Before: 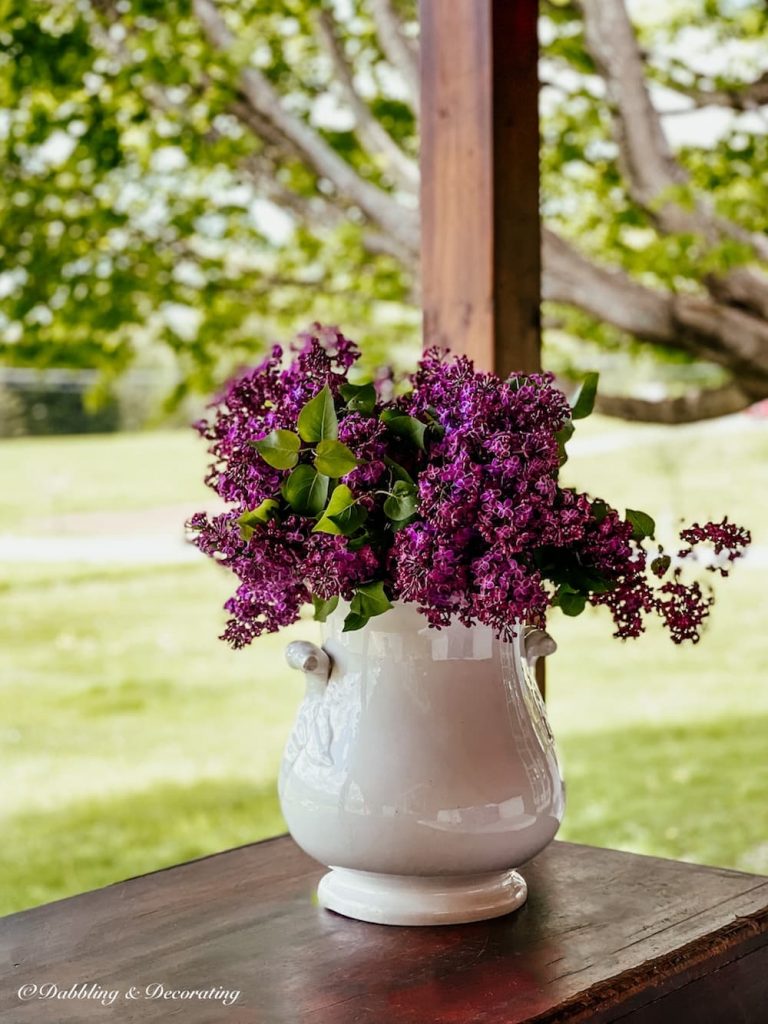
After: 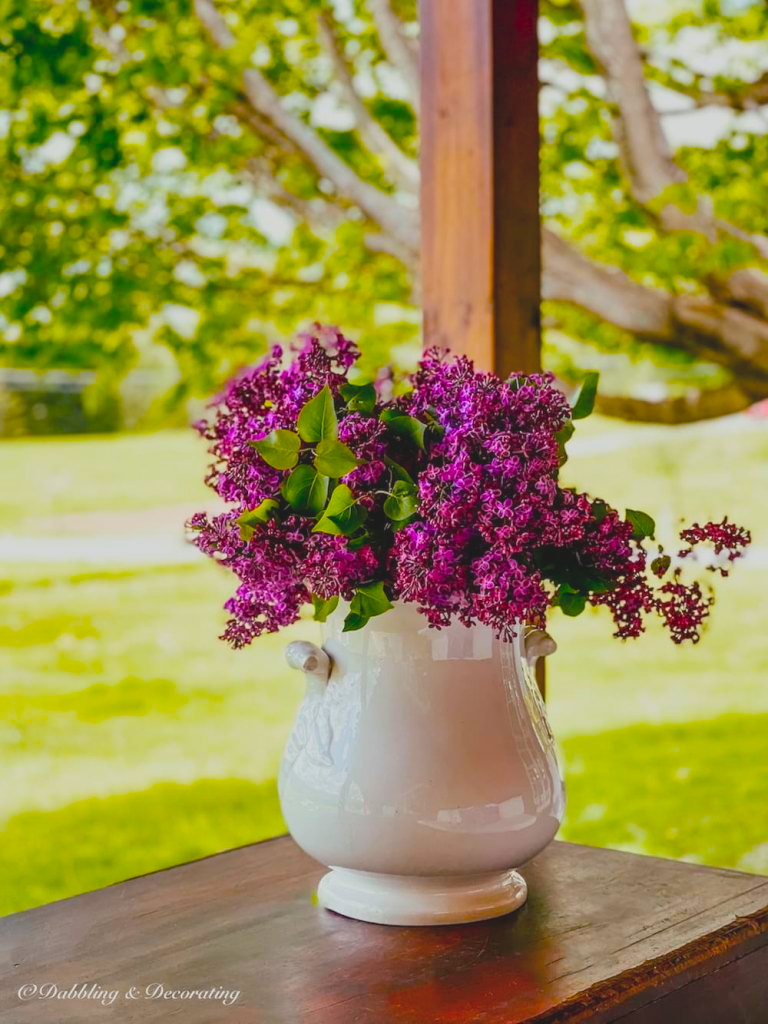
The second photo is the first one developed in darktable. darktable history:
contrast brightness saturation: contrast -0.15, brightness 0.05, saturation -0.12
color balance: input saturation 134.34%, contrast -10.04%, contrast fulcrum 19.67%, output saturation 133.51%
